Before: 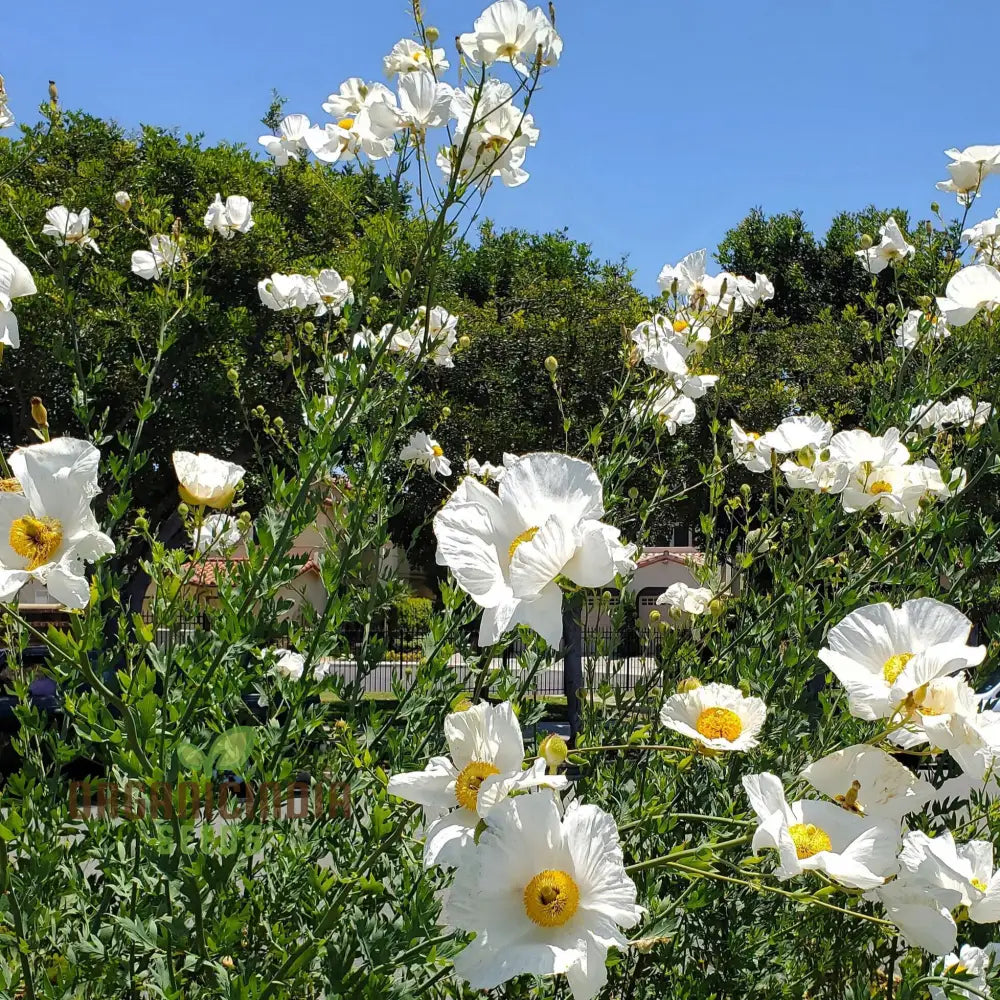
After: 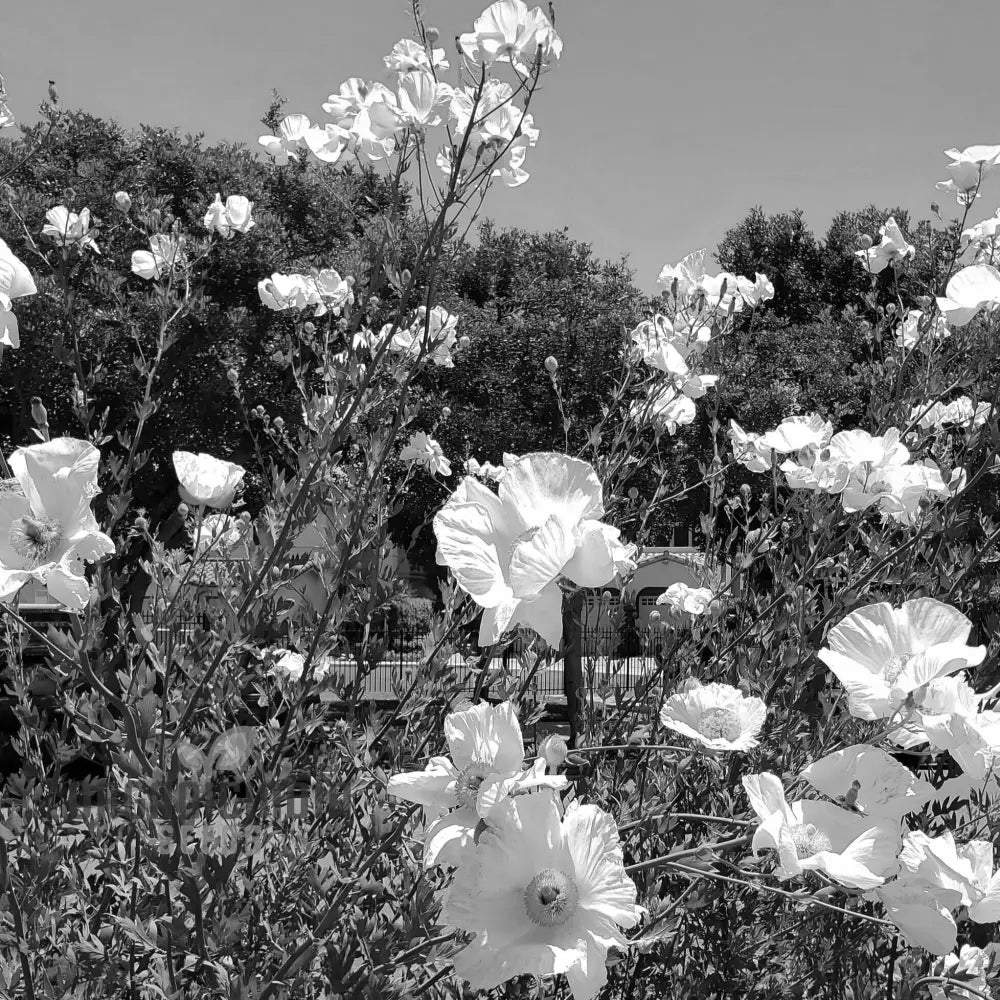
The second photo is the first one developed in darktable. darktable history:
color zones: curves: ch1 [(0, -0.394) (0.143, -0.394) (0.286, -0.394) (0.429, -0.392) (0.571, -0.391) (0.714, -0.391) (0.857, -0.391) (1, -0.394)]
tone equalizer: on, module defaults
